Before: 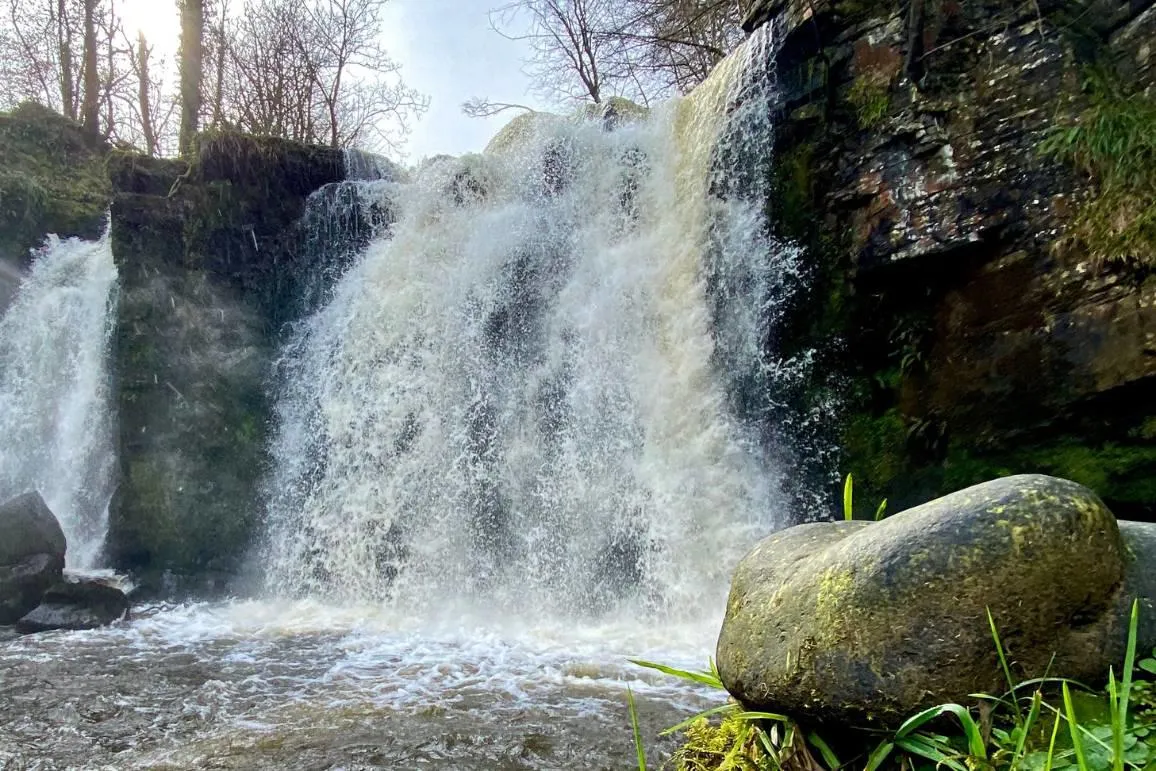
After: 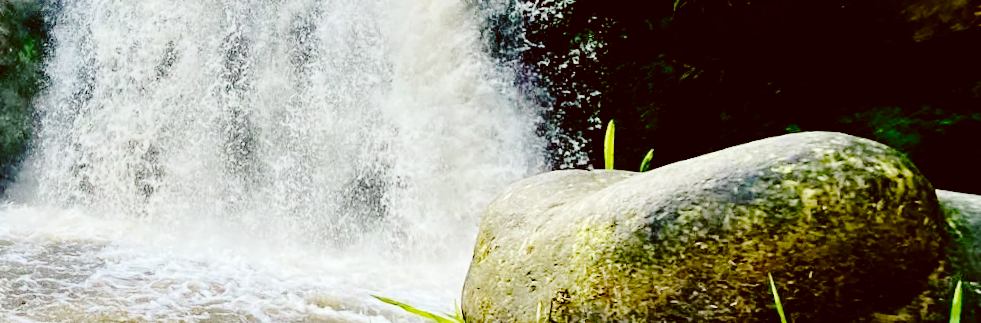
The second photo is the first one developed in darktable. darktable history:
crop and rotate: left 13.306%, top 48.129%, bottom 2.928%
base curve: curves: ch0 [(0, 0) (0.036, 0.01) (0.123, 0.254) (0.258, 0.504) (0.507, 0.748) (1, 1)], preserve colors none
color correction: highlights a* -0.482, highlights b* 0.161, shadows a* 4.66, shadows b* 20.72
rotate and perspective: rotation 1.69°, lens shift (vertical) -0.023, lens shift (horizontal) -0.291, crop left 0.025, crop right 0.988, crop top 0.092, crop bottom 0.842
